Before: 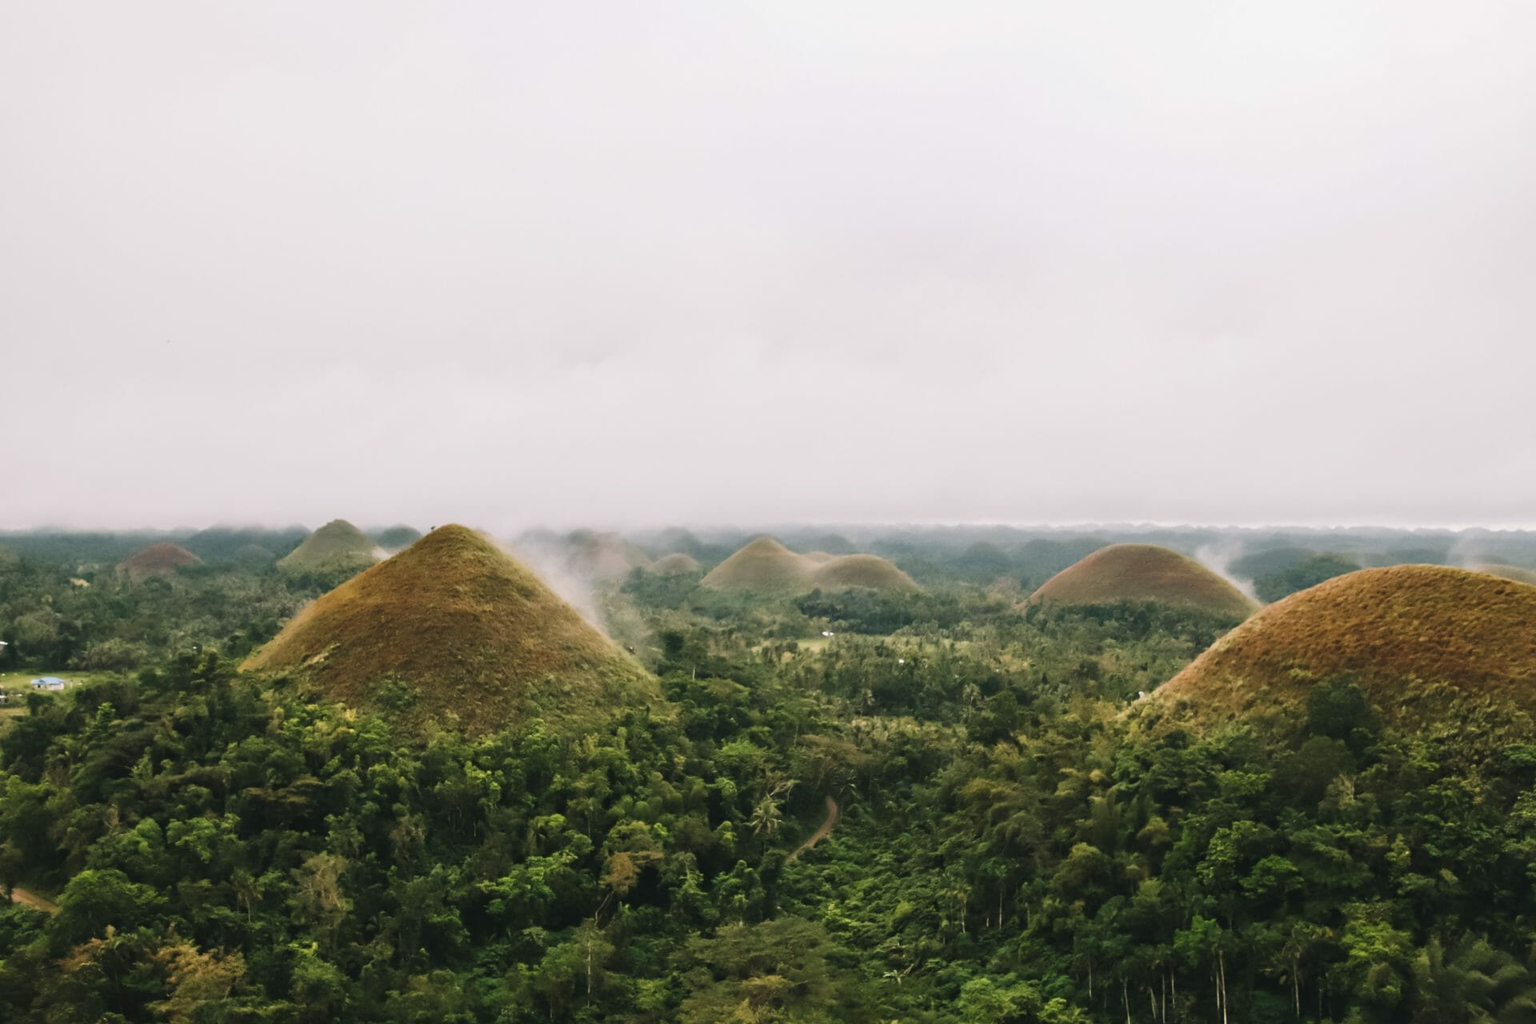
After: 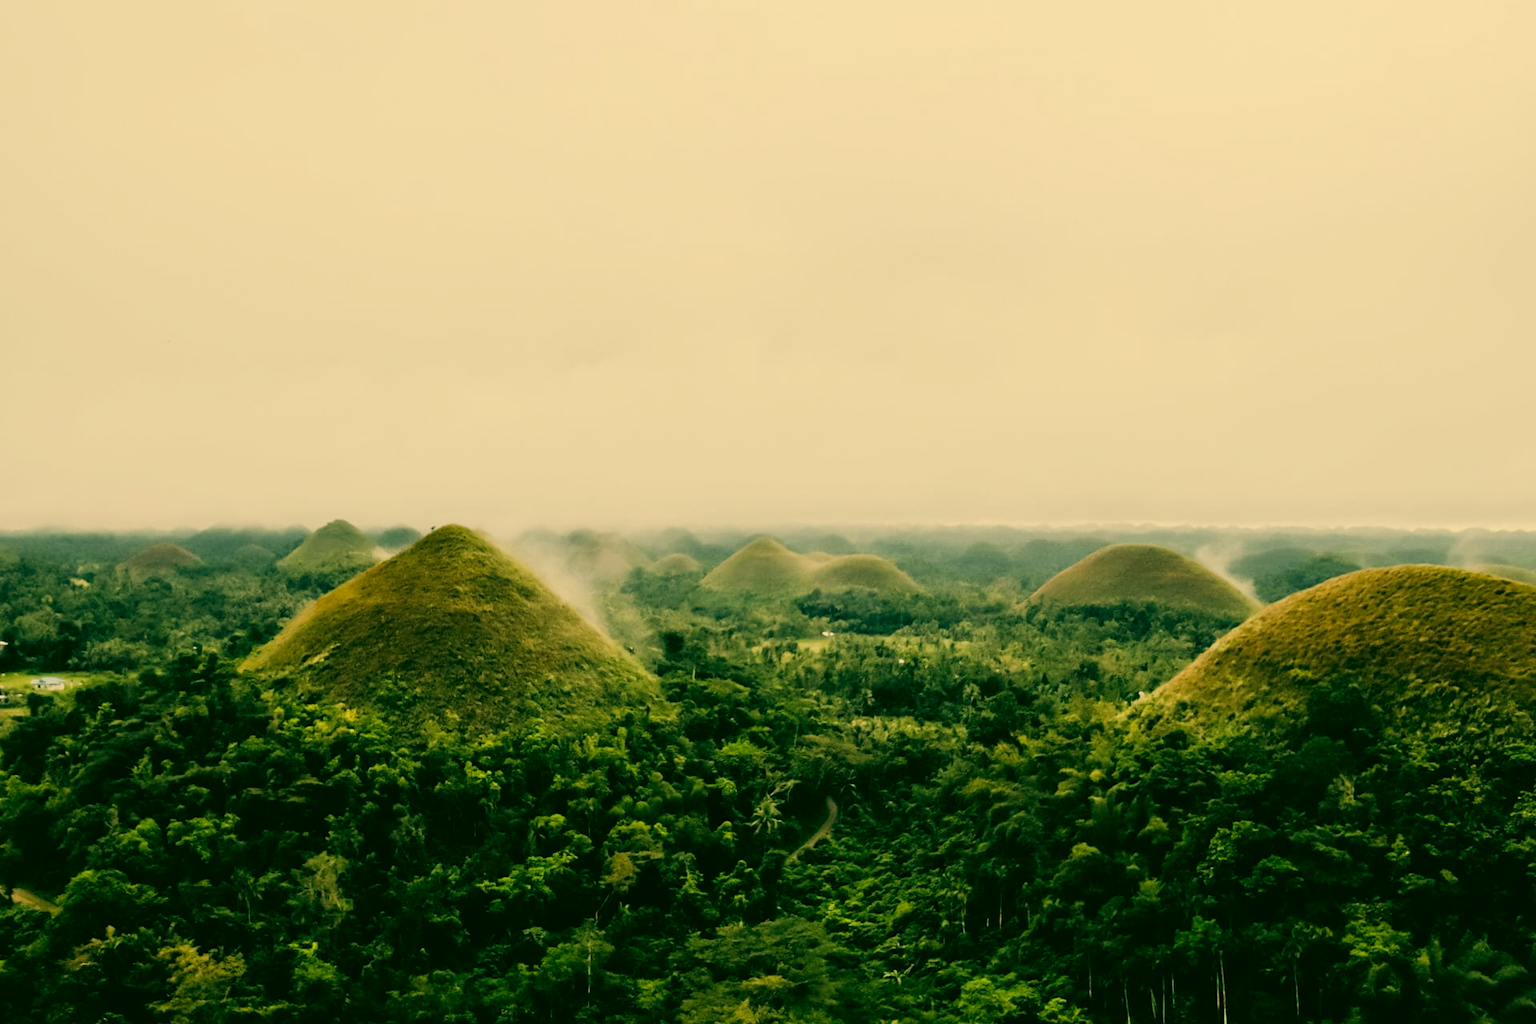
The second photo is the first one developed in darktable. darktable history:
filmic rgb: black relative exposure -5 EV, white relative exposure 3.5 EV, hardness 3.19, contrast 1.2, highlights saturation mix -50%
color correction: highlights a* 5.62, highlights b* 33.57, shadows a* -25.86, shadows b* 4.02
